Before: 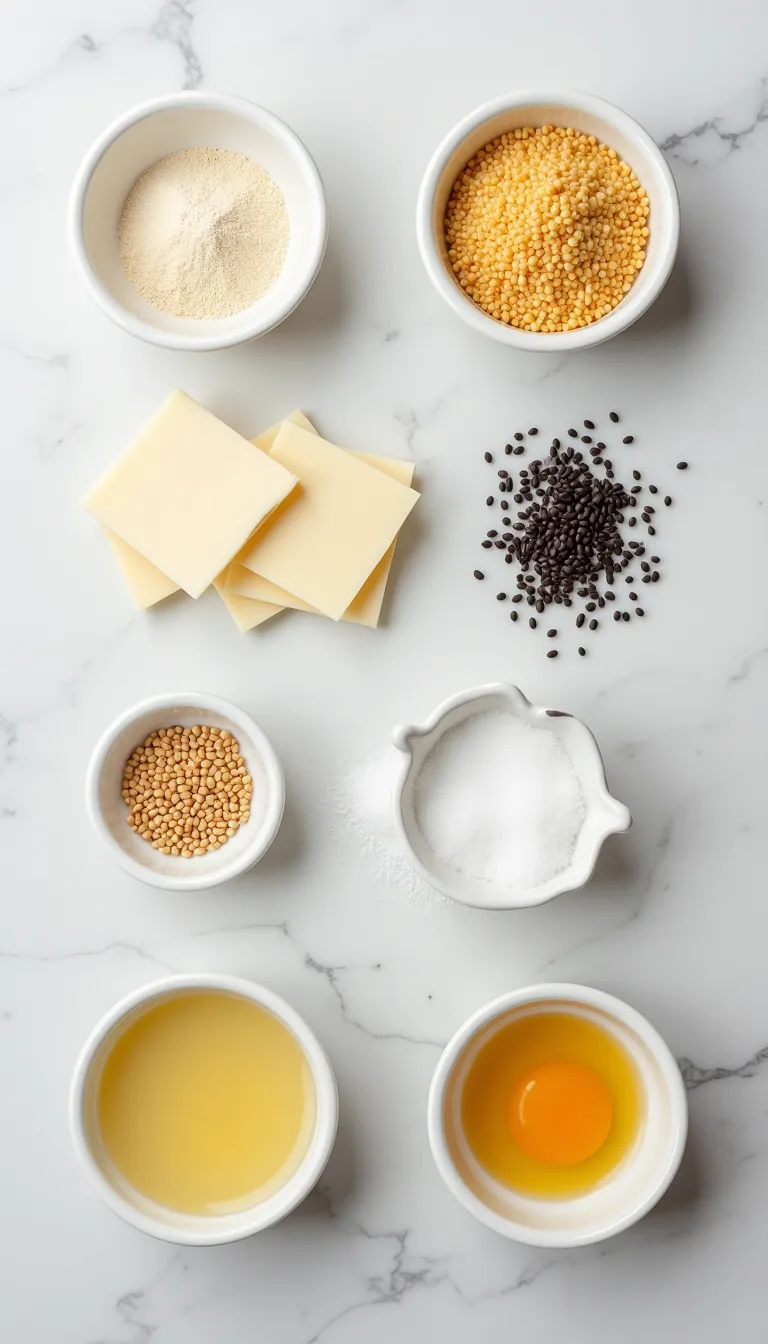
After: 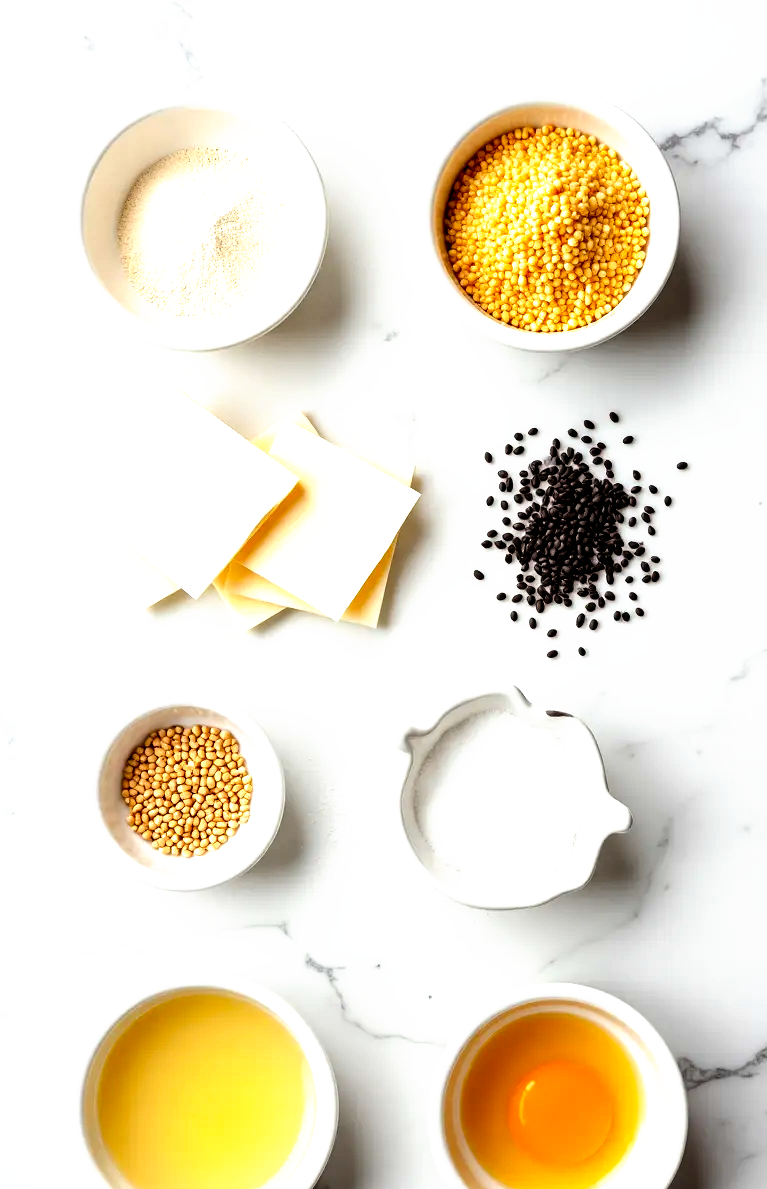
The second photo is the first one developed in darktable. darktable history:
crop and rotate: top 0%, bottom 11.49%
tone equalizer: on, module defaults
filmic rgb: black relative exposure -8.2 EV, white relative exposure 2.2 EV, threshold 3 EV, hardness 7.11, latitude 85.74%, contrast 1.696, highlights saturation mix -4%, shadows ↔ highlights balance -2.69%, preserve chrominance no, color science v5 (2021), contrast in shadows safe, contrast in highlights safe, enable highlight reconstruction true
